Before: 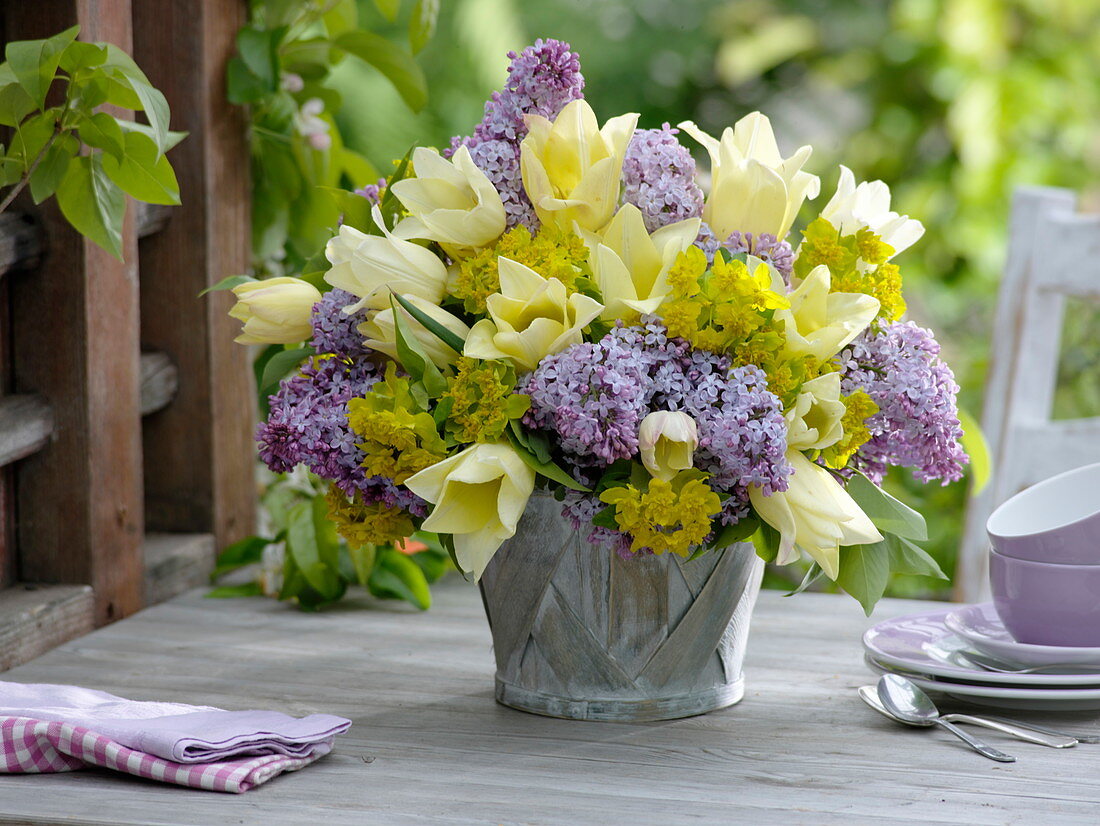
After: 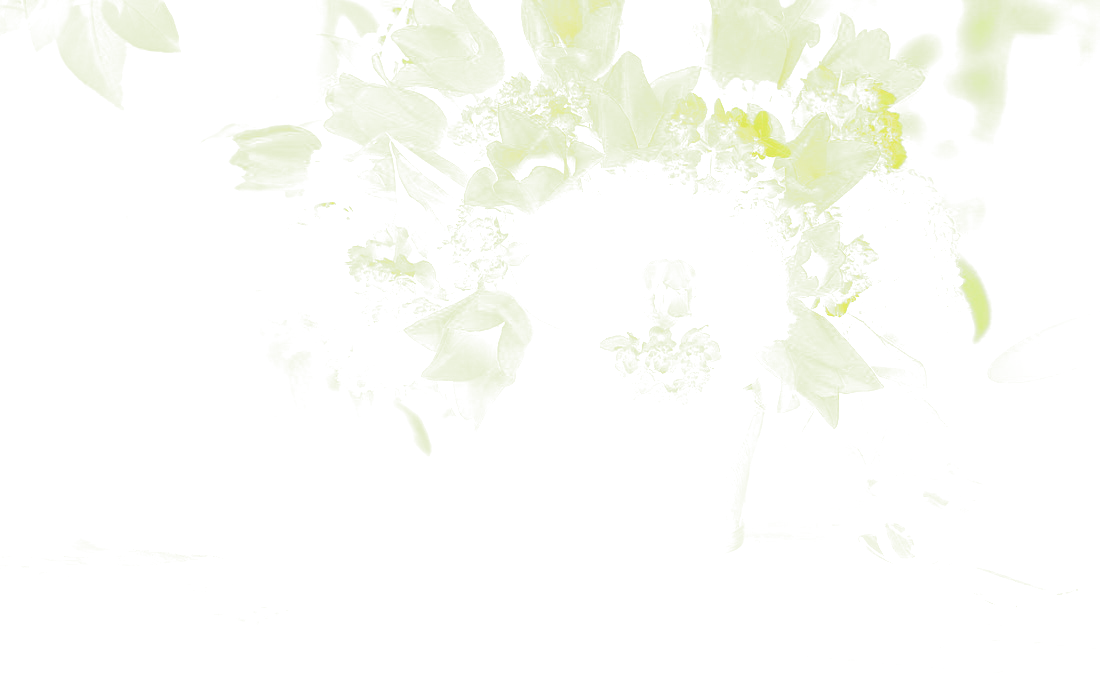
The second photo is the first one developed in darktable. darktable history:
contrast brightness saturation: contrast 0.2, brightness 0.16, saturation 0.22
exposure: black level correction -0.071, exposure 0.5 EV, compensate highlight preservation false
crop and rotate: top 18.507%
split-toning: shadows › hue 290.82°, shadows › saturation 0.34, highlights › saturation 0.38, balance 0, compress 50%
bloom: size 25%, threshold 5%, strength 90%
local contrast: on, module defaults
